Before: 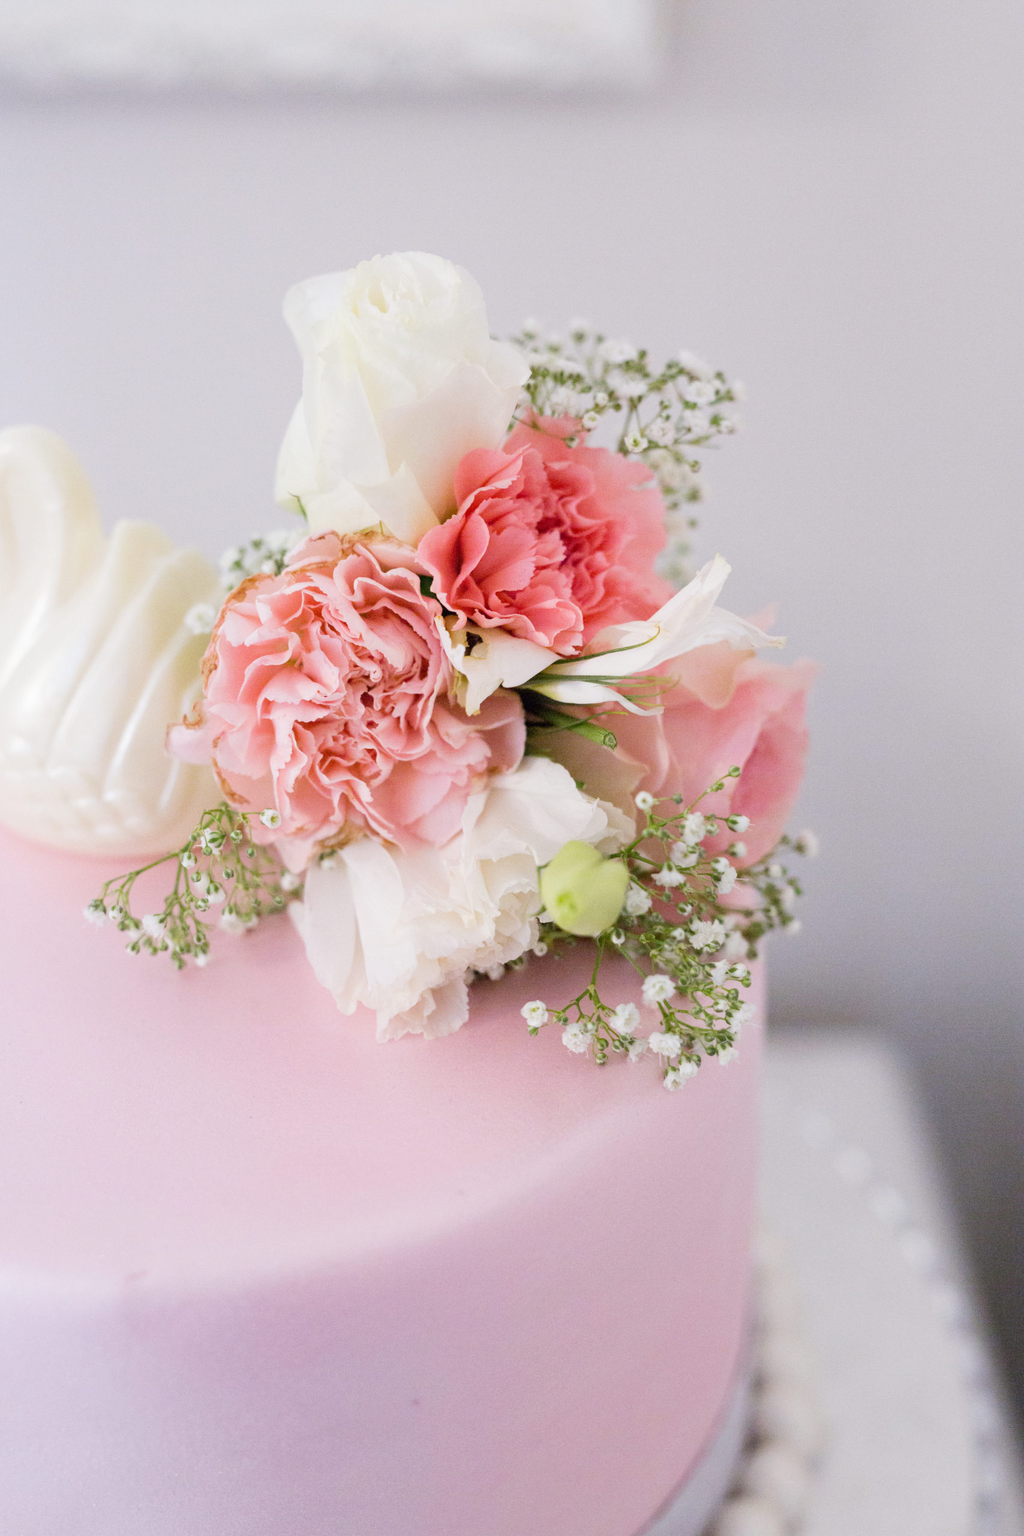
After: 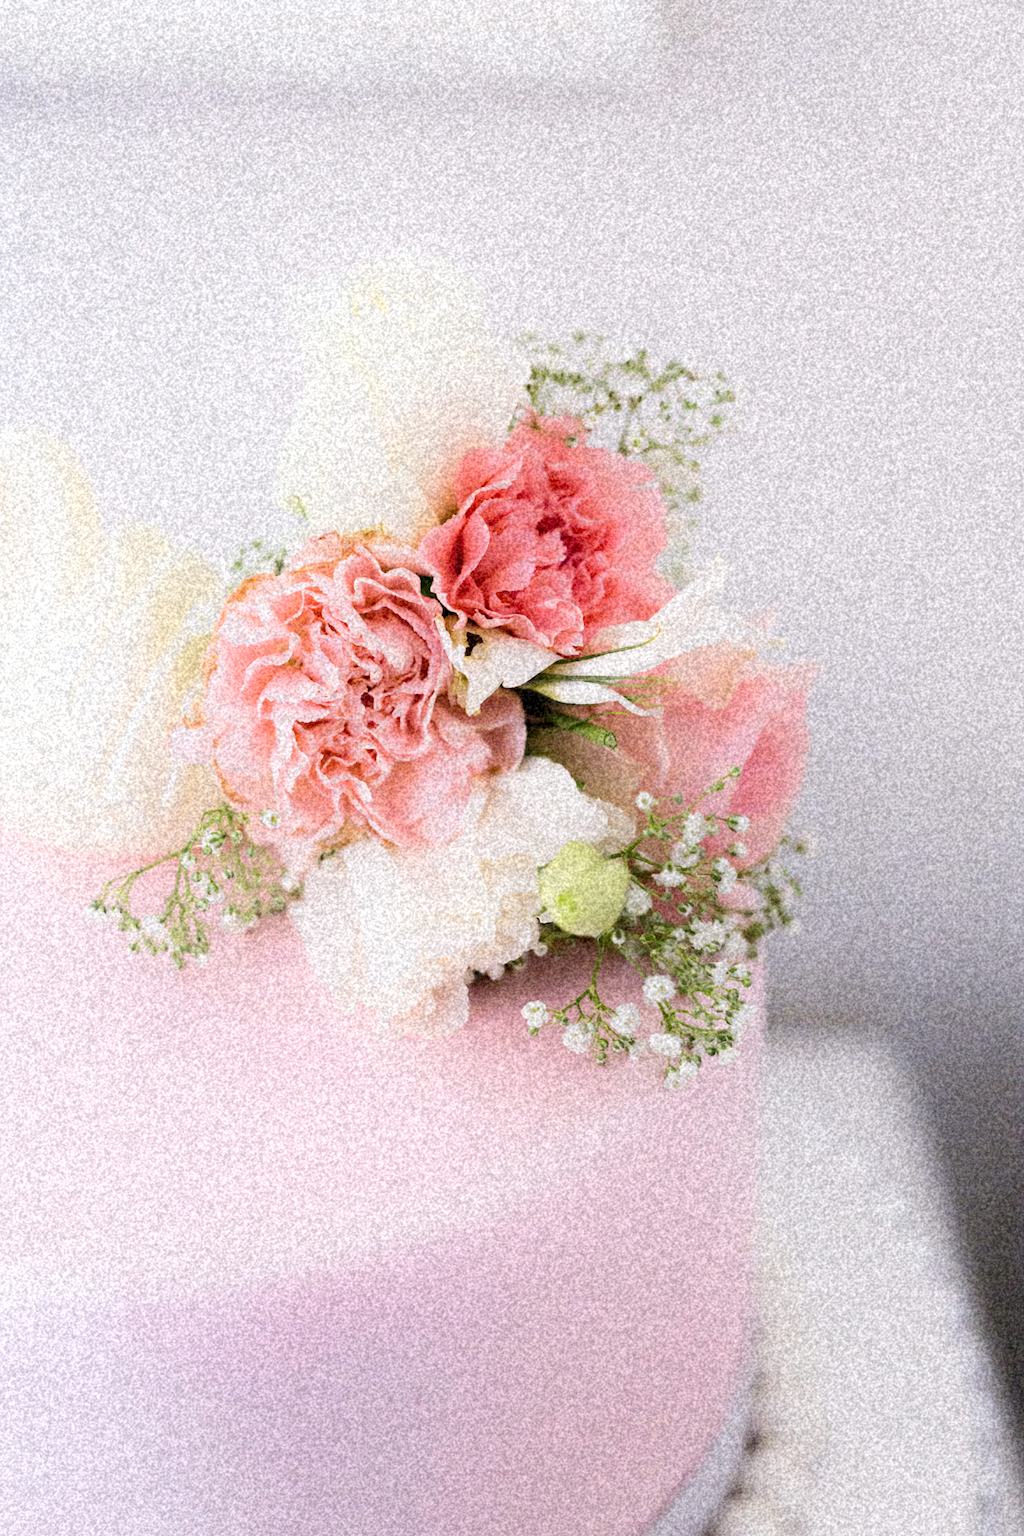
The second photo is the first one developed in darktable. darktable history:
shadows and highlights: shadows -62.32, white point adjustment -5.22, highlights 61.59
grain: coarseness 46.9 ISO, strength 50.21%, mid-tones bias 0%
